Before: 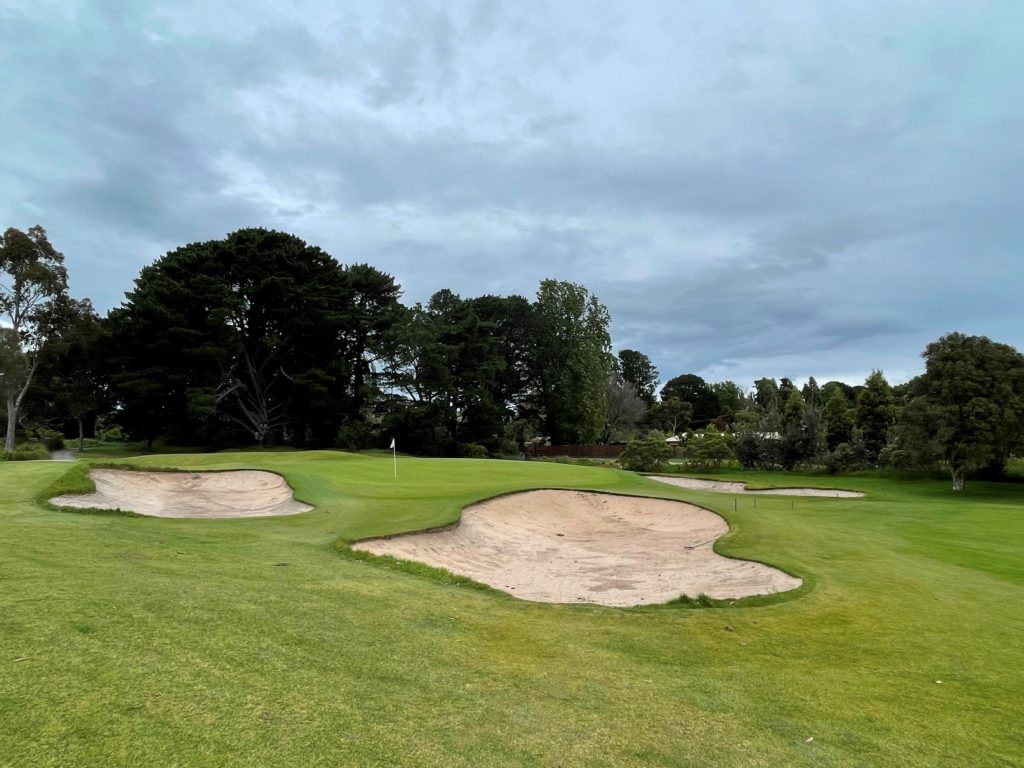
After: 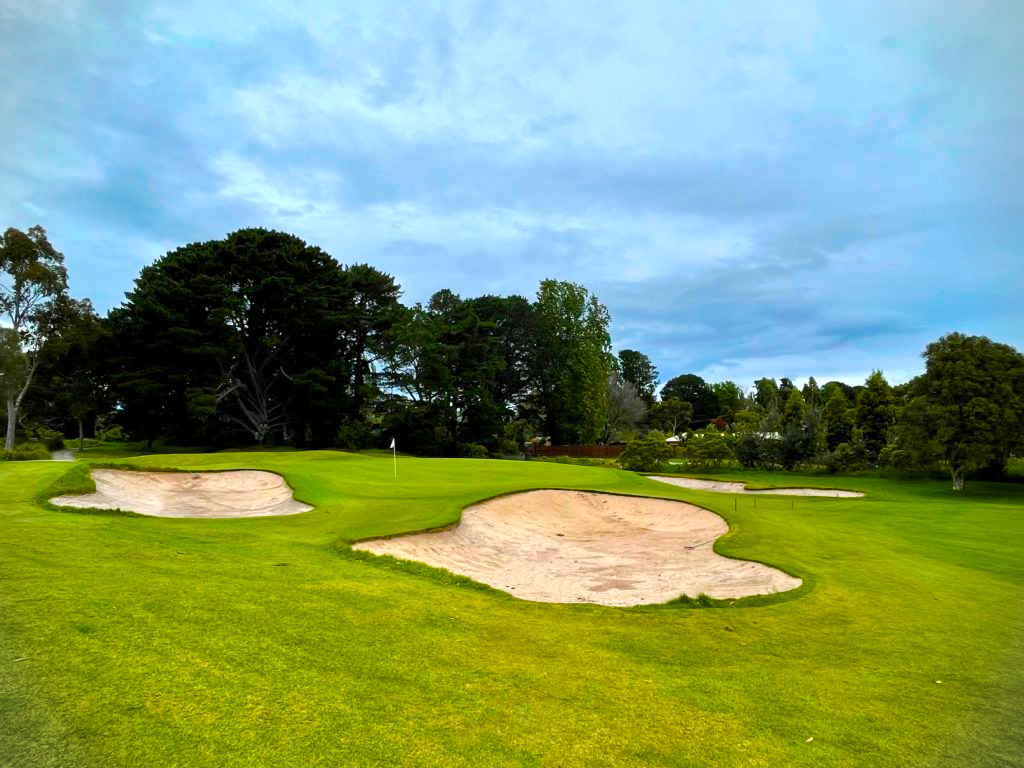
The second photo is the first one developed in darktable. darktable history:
tone equalizer: -8 EV -0.002 EV, -7 EV 0.005 EV, -6 EV -0.009 EV, -5 EV 0.011 EV, -4 EV -0.012 EV, -3 EV 0.007 EV, -2 EV -0.062 EV, -1 EV -0.293 EV, +0 EV -0.582 EV, smoothing diameter 2%, edges refinement/feathering 20, mask exposure compensation -1.57 EV, filter diffusion 5
vignetting: fall-off start 91.19%
color balance rgb: linear chroma grading › shadows 10%, linear chroma grading › highlights 10%, linear chroma grading › global chroma 15%, linear chroma grading › mid-tones 15%, perceptual saturation grading › global saturation 40%, perceptual saturation grading › highlights -25%, perceptual saturation grading › mid-tones 35%, perceptual saturation grading › shadows 35%, perceptual brilliance grading › global brilliance 11.29%, global vibrance 11.29%
